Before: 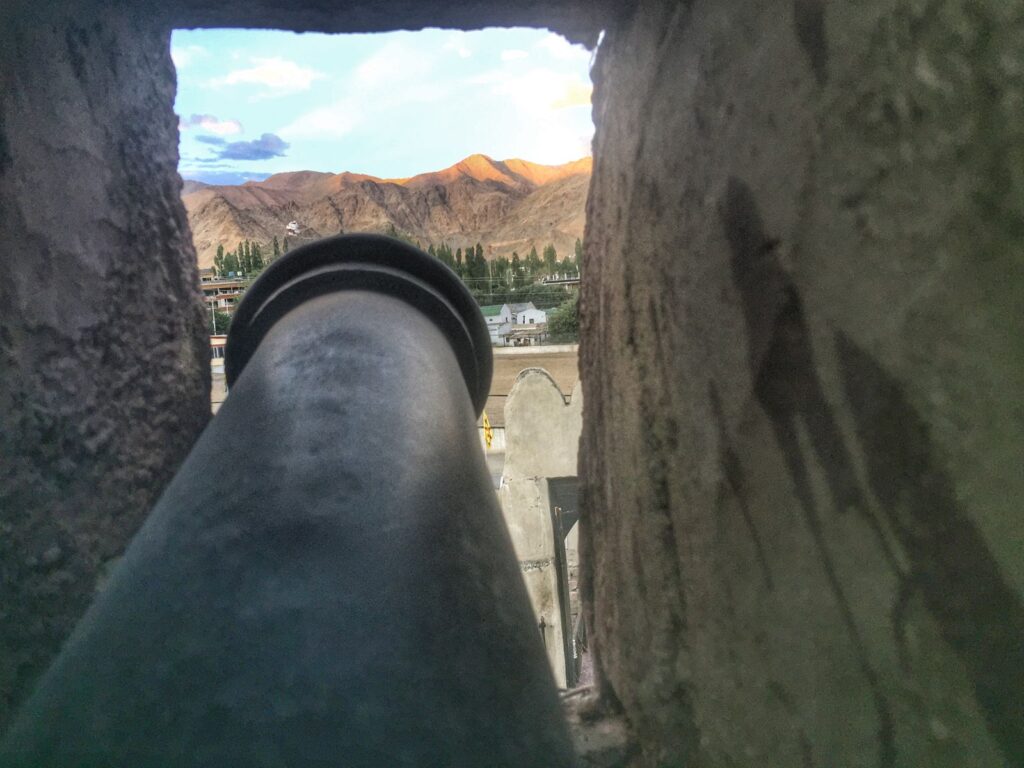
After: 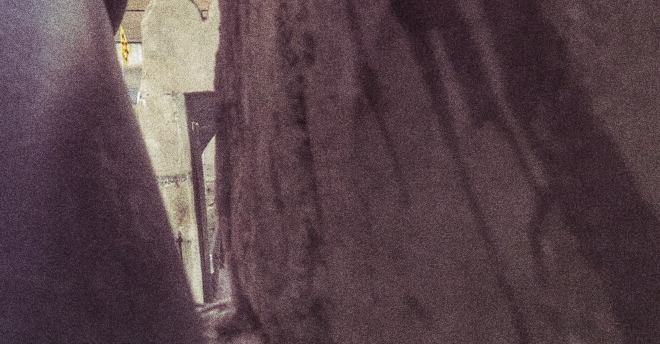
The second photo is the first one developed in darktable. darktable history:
grain: strength 49.07%
split-toning: shadows › hue 316.8°, shadows › saturation 0.47, highlights › hue 201.6°, highlights › saturation 0, balance -41.97, compress 28.01%
crop and rotate: left 35.509%, top 50.238%, bottom 4.934%
